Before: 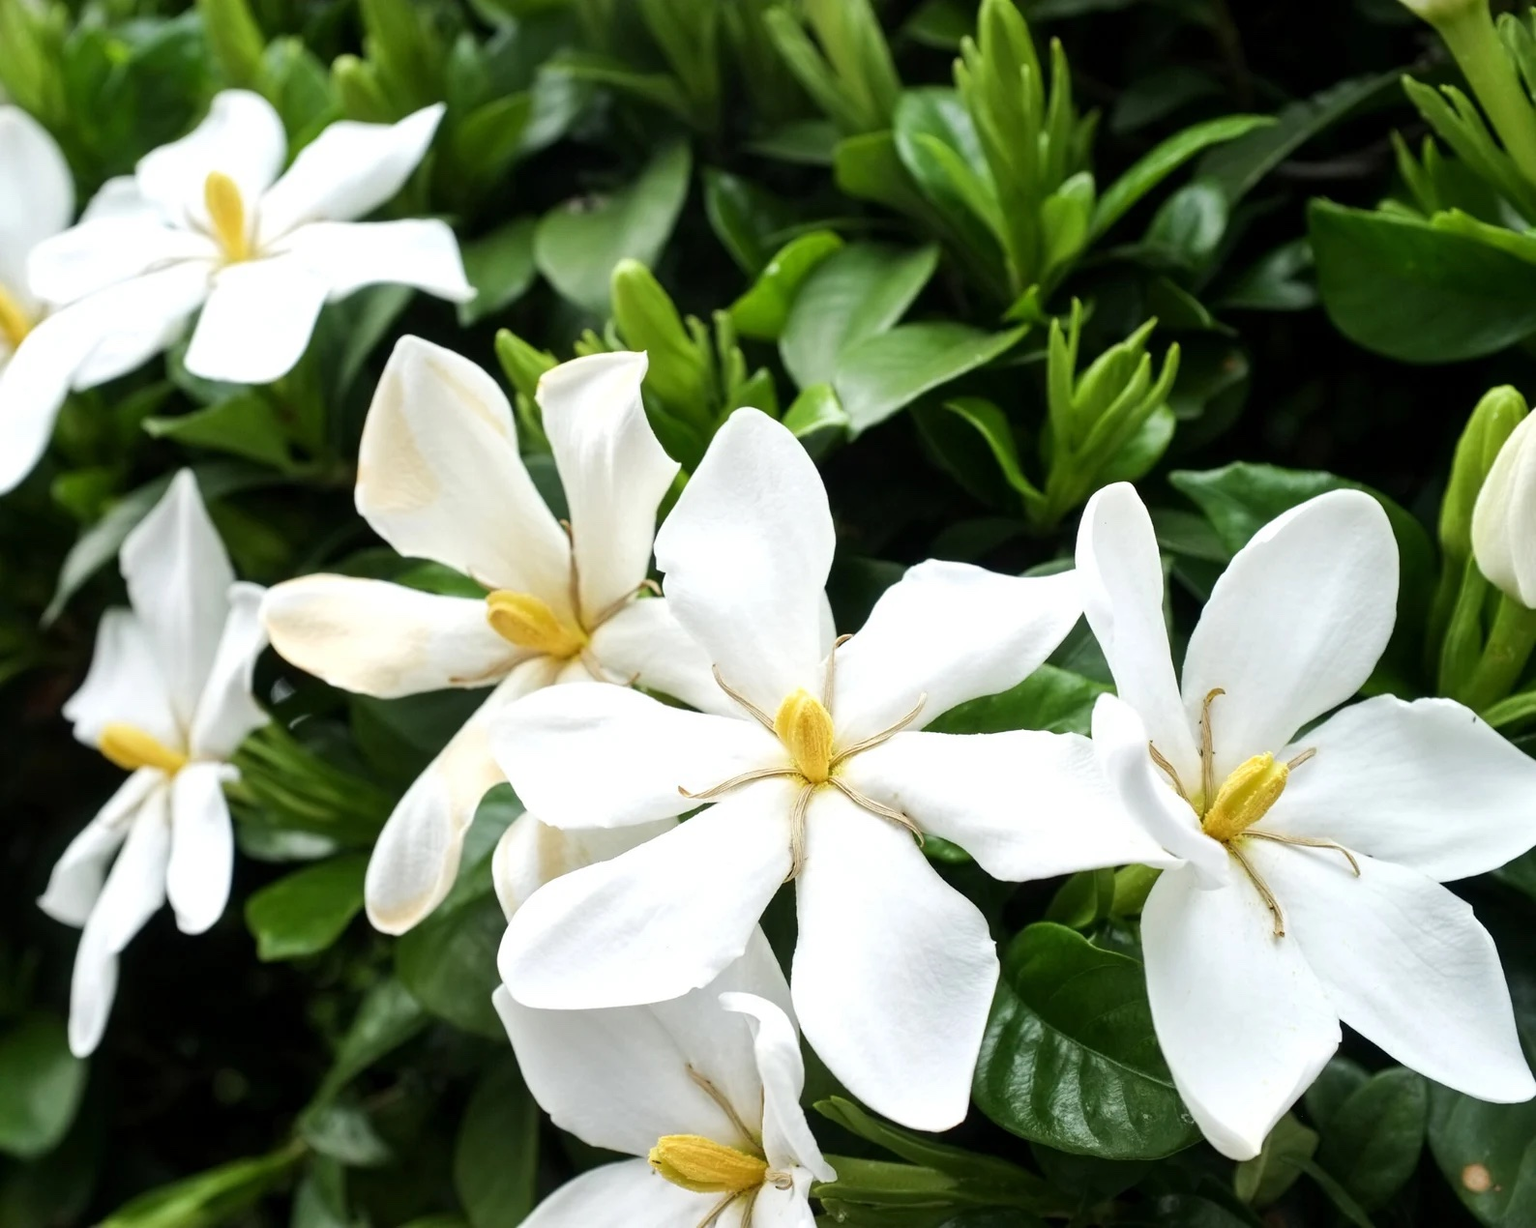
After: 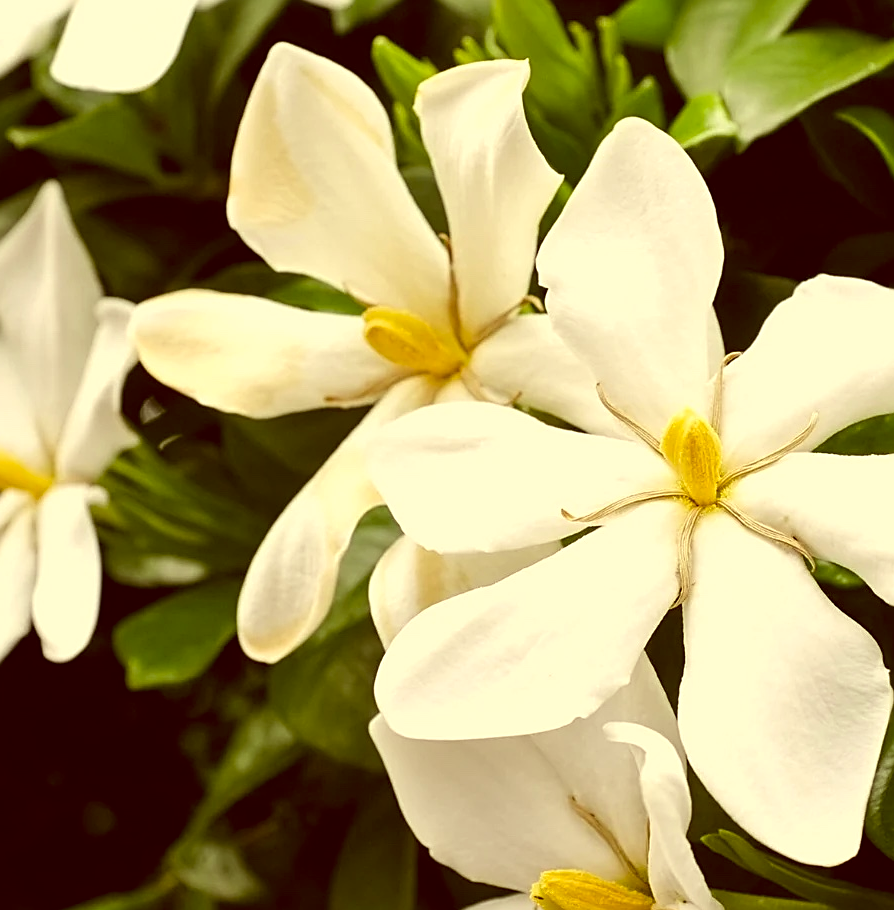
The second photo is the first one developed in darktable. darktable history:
crop: left 8.845%, top 23.967%, right 34.839%, bottom 4.37%
sharpen: amount 0.558
color correction: highlights a* 1.08, highlights b* 23.62, shadows a* 15.84, shadows b* 24.3
